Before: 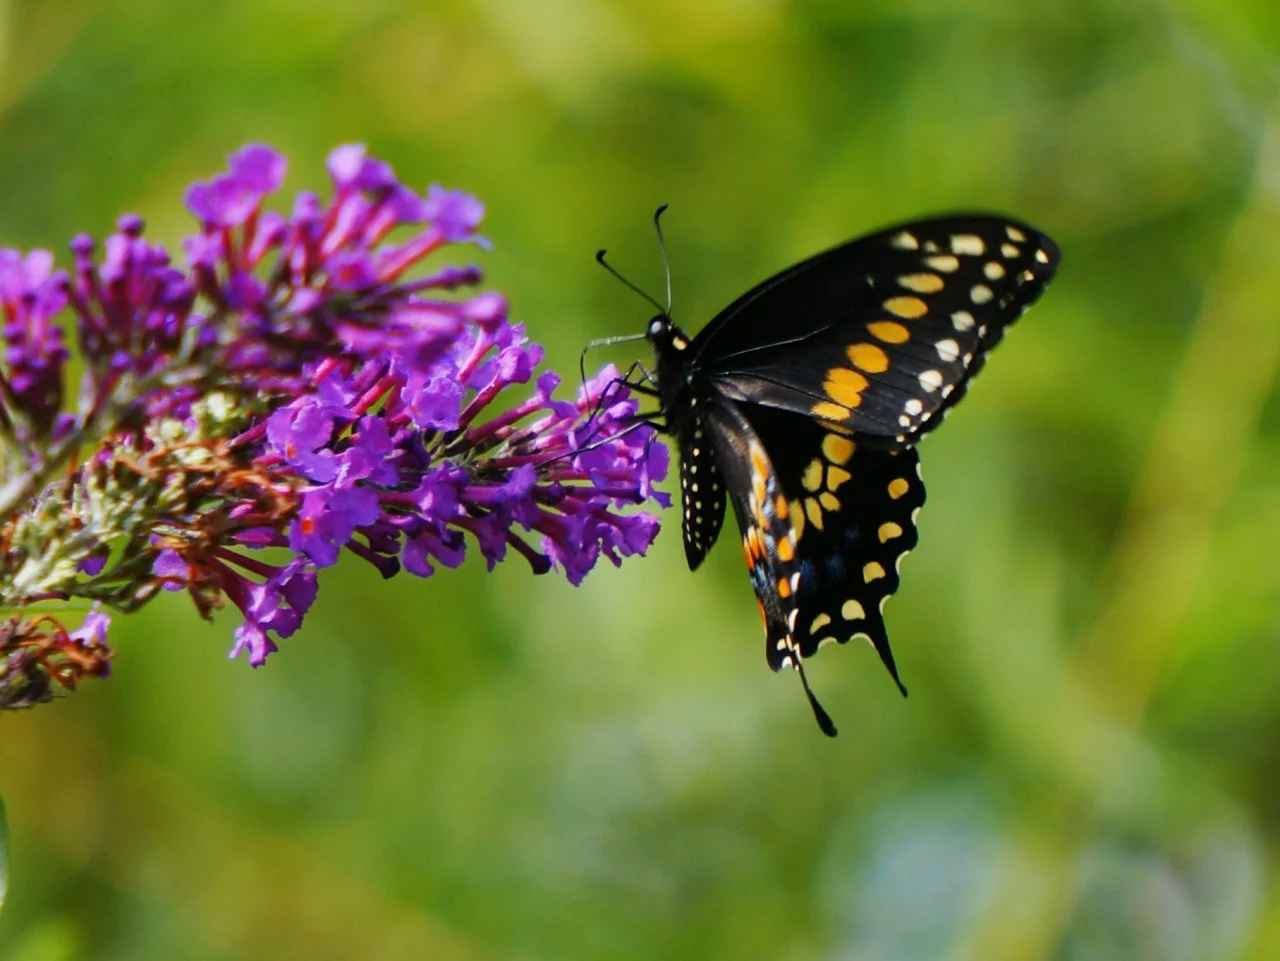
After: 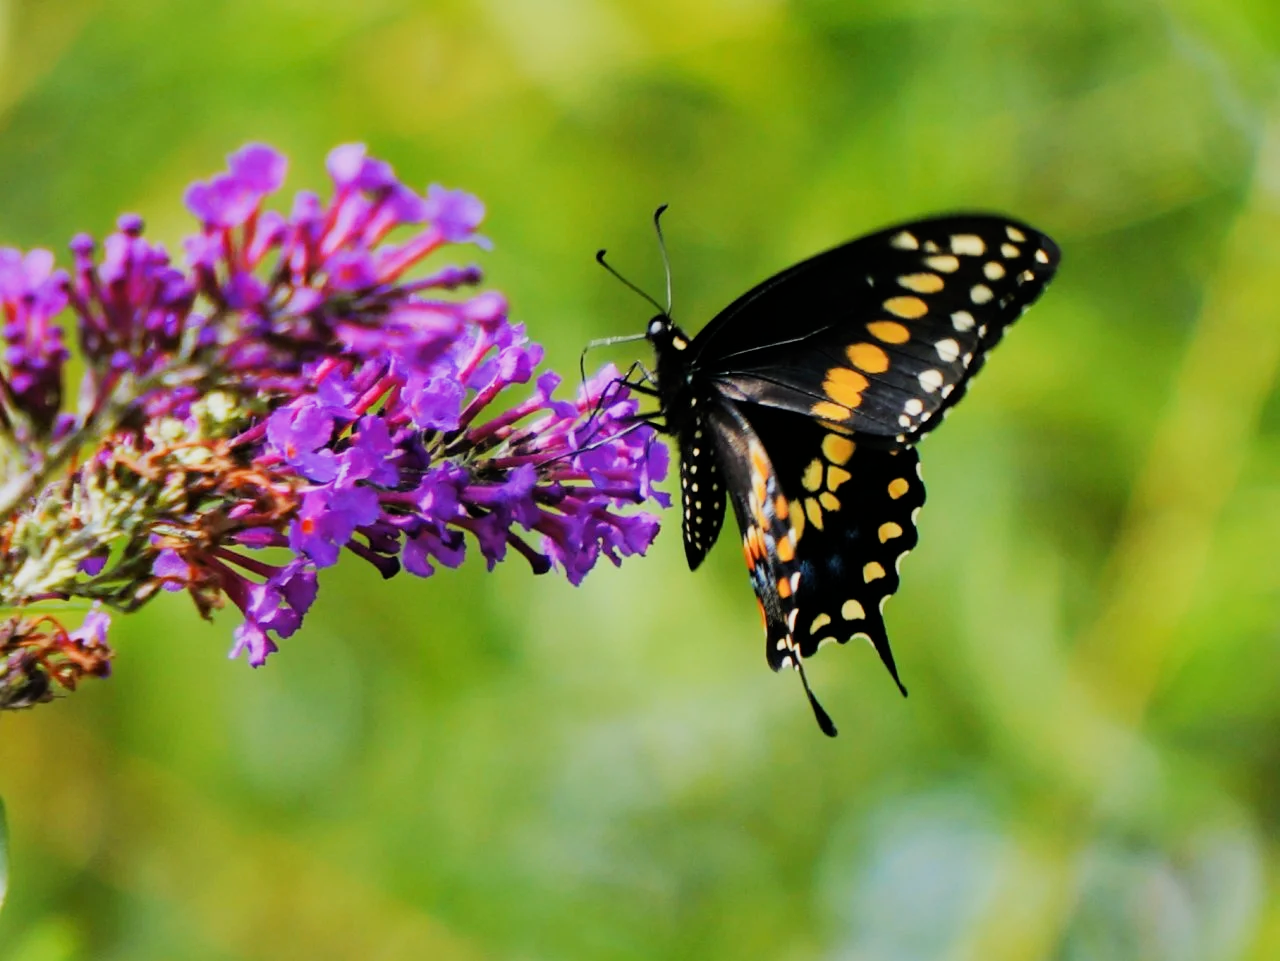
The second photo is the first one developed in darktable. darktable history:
filmic rgb: black relative exposure -7.65 EV, white relative exposure 4.56 EV, hardness 3.61, contrast 1.051
exposure: black level correction 0, exposure 0.7 EV, compensate highlight preservation false
